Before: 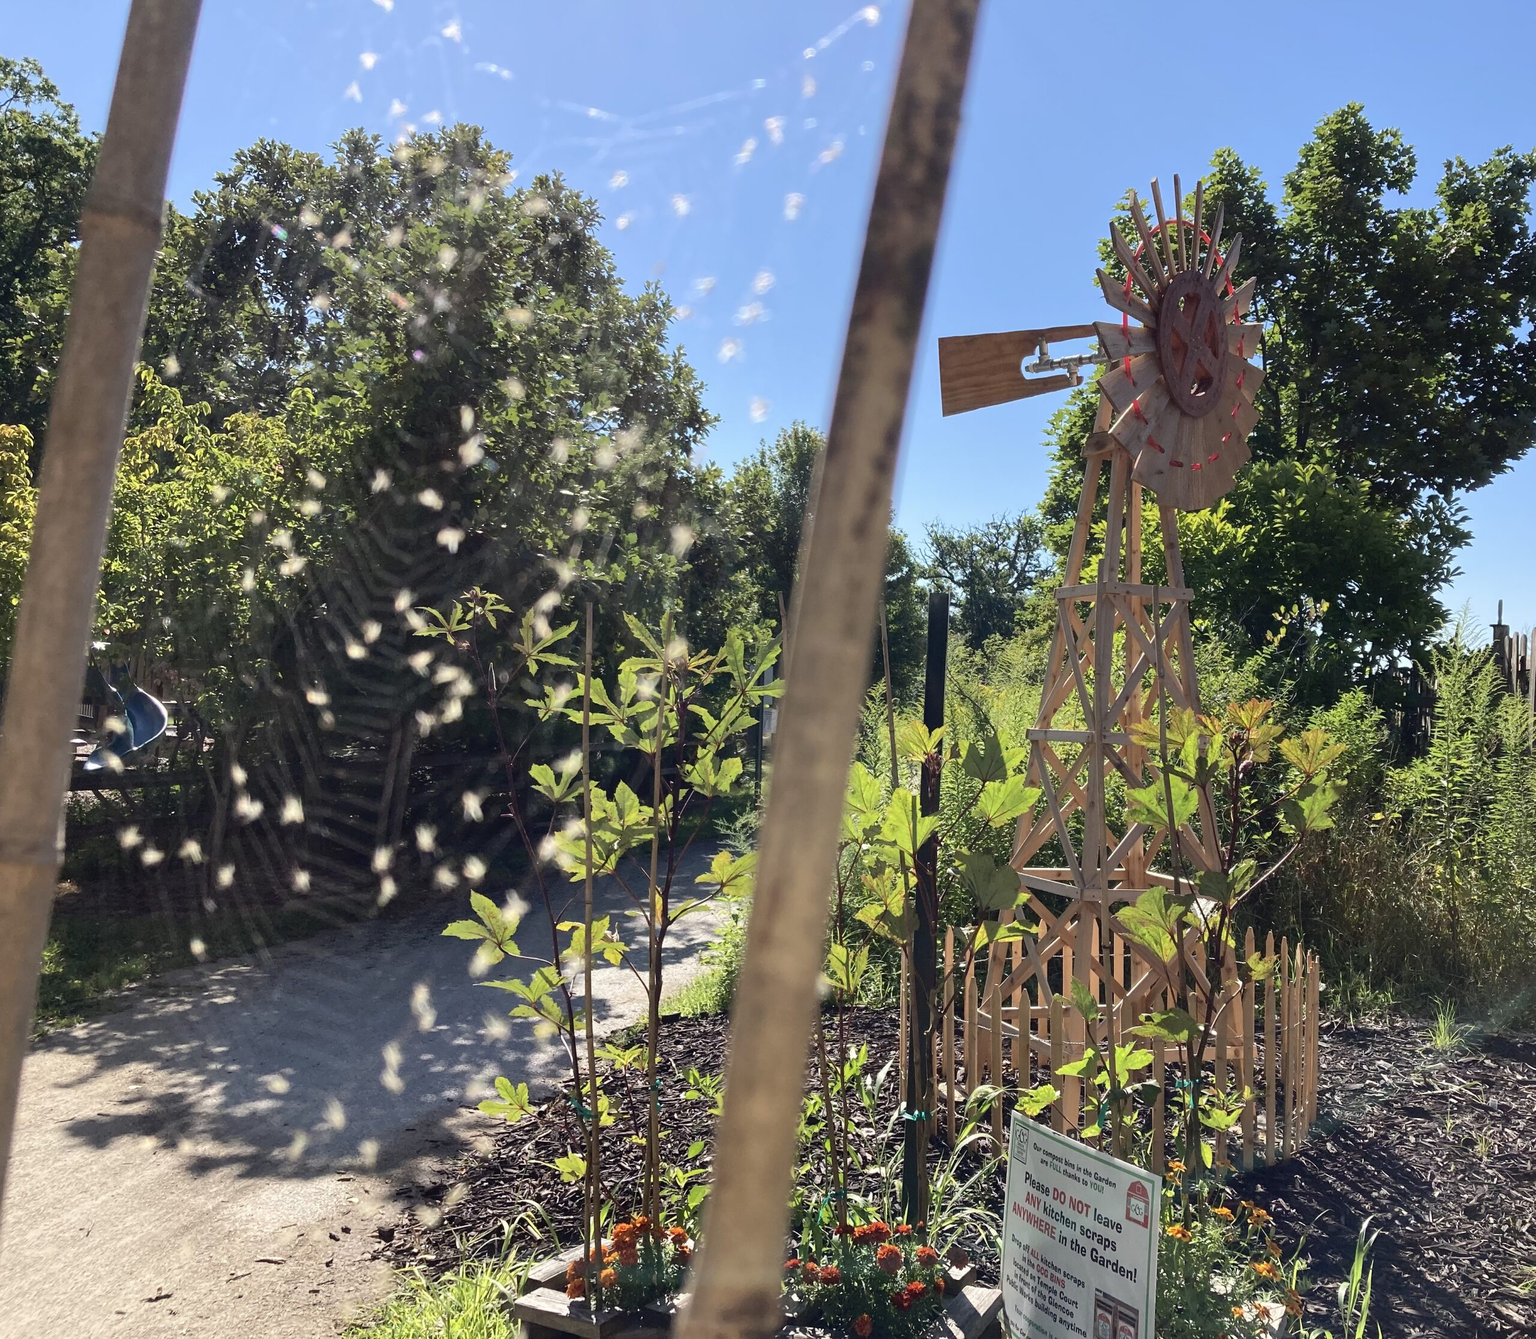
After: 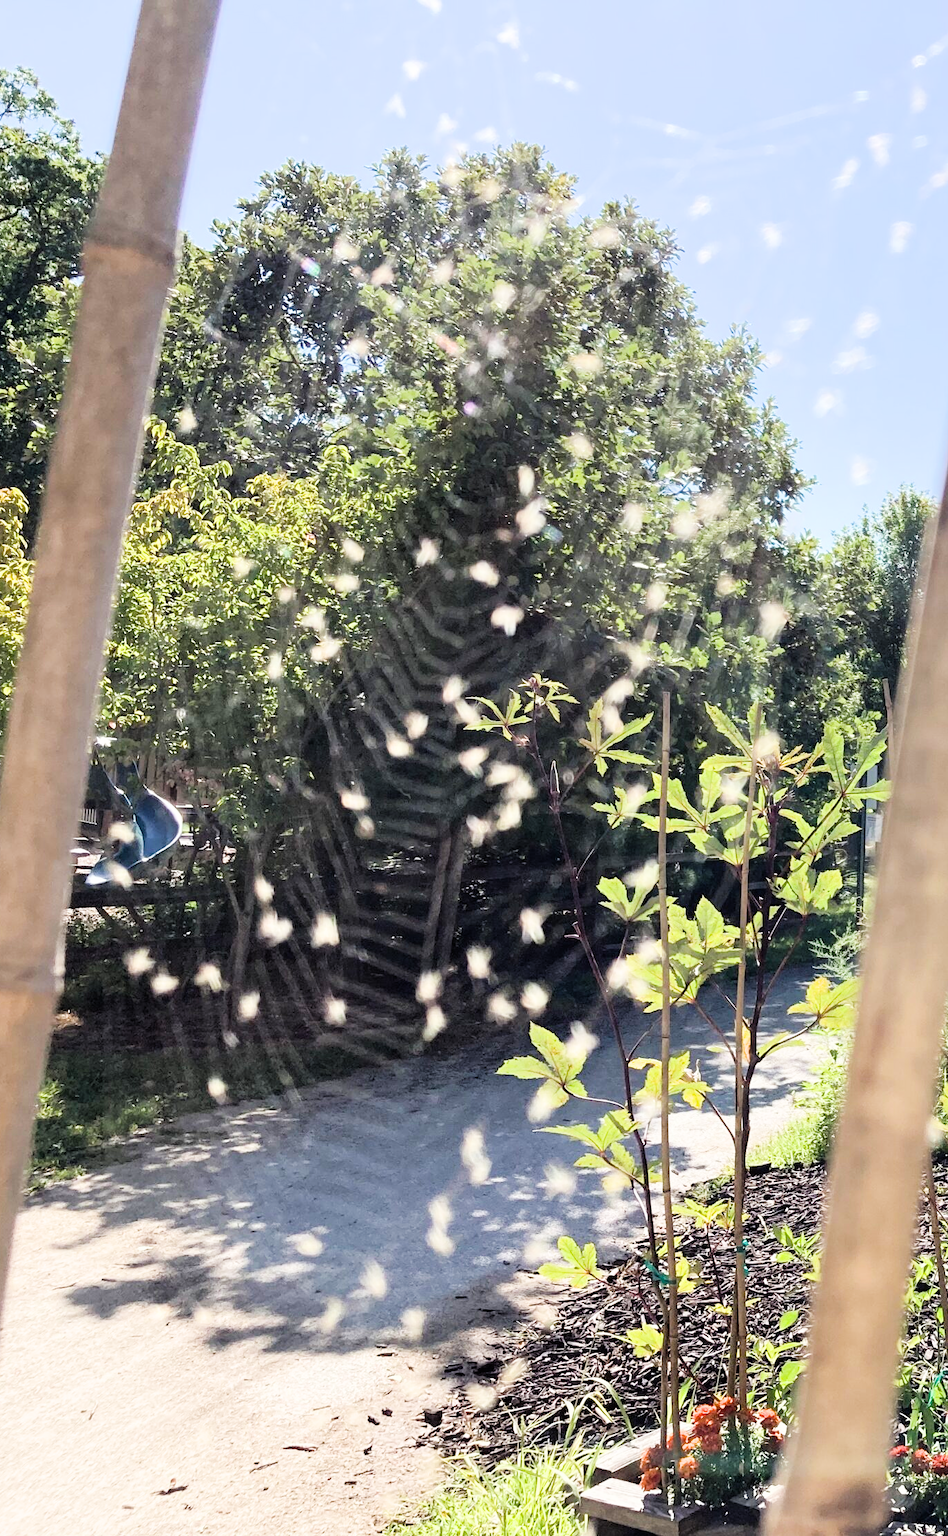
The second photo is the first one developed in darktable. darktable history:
filmic rgb: black relative exposure -5 EV, hardness 2.88, contrast 1.2, highlights saturation mix -30%
crop: left 0.587%, right 45.588%, bottom 0.086%
exposure: black level correction 0, exposure 1.35 EV, compensate exposure bias true, compensate highlight preservation false
